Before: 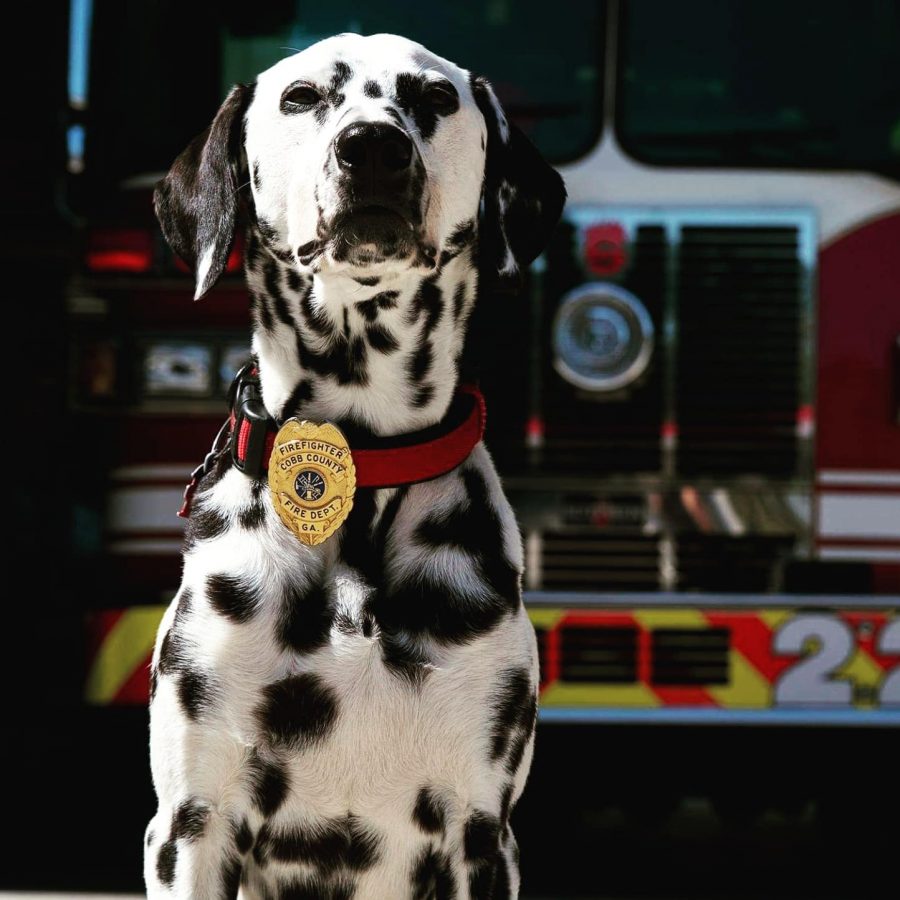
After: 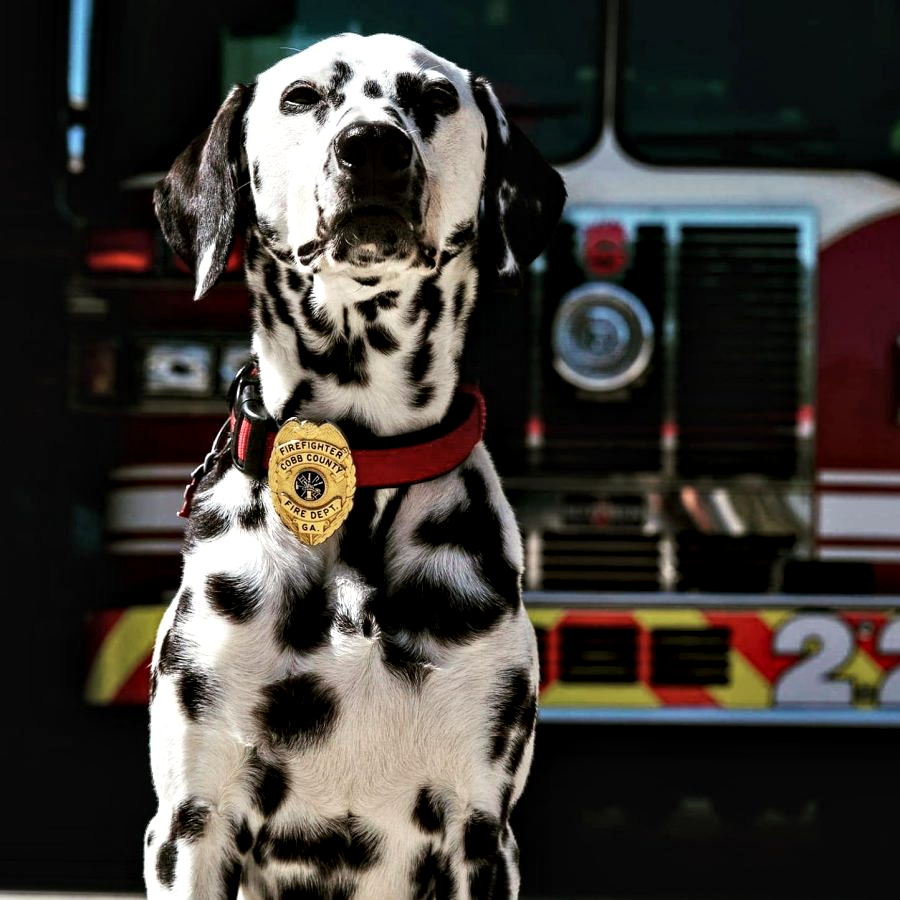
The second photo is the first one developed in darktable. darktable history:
tone equalizer: on, module defaults
contrast equalizer: y [[0.545, 0.572, 0.59, 0.59, 0.571, 0.545], [0.5 ×6], [0.5 ×6], [0 ×6], [0 ×6]]
